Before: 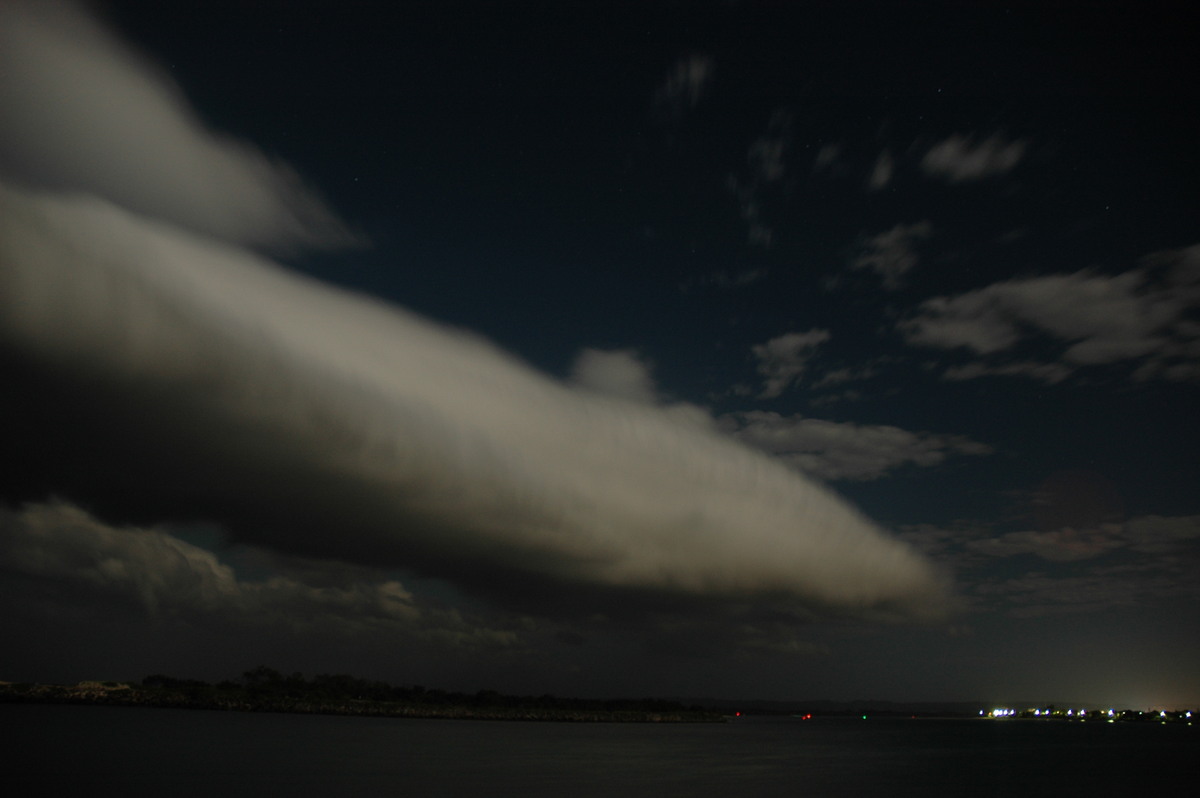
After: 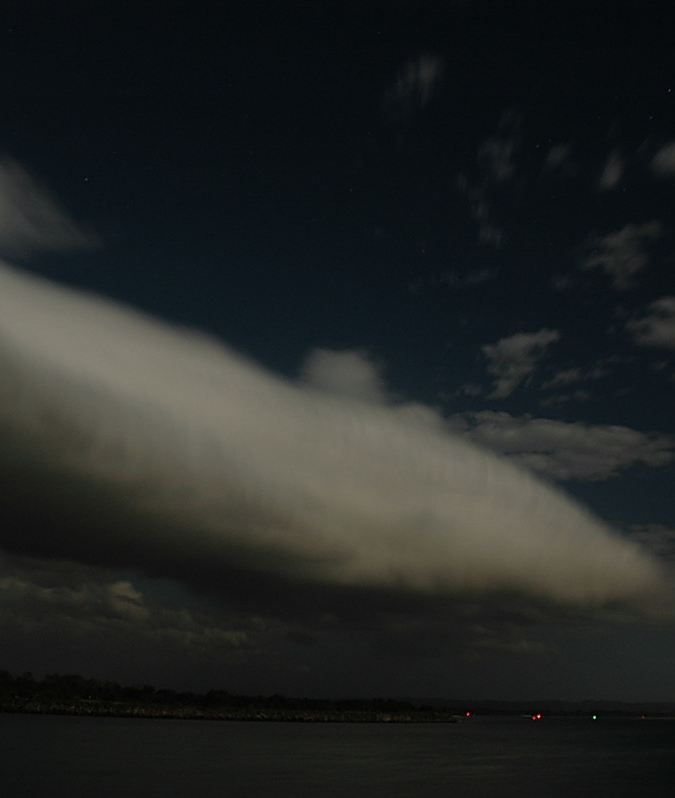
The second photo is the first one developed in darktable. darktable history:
white balance: red 0.986, blue 1.01
crop and rotate: left 22.516%, right 21.234%
sharpen: on, module defaults
